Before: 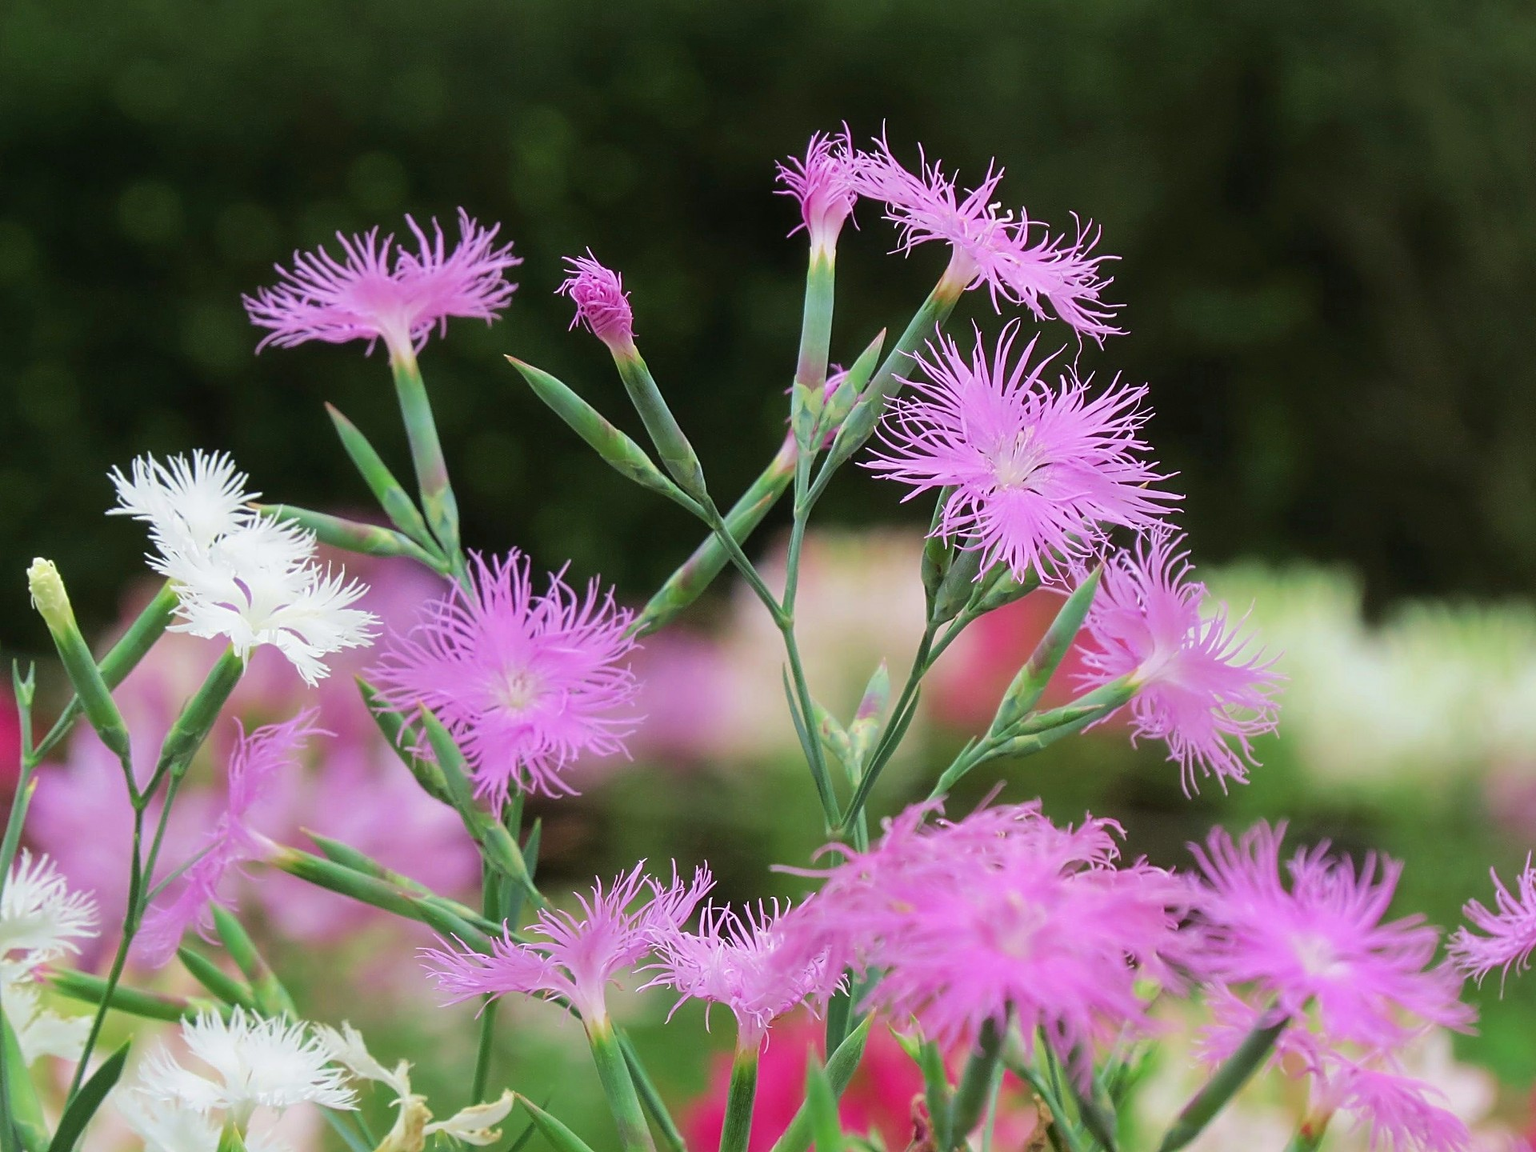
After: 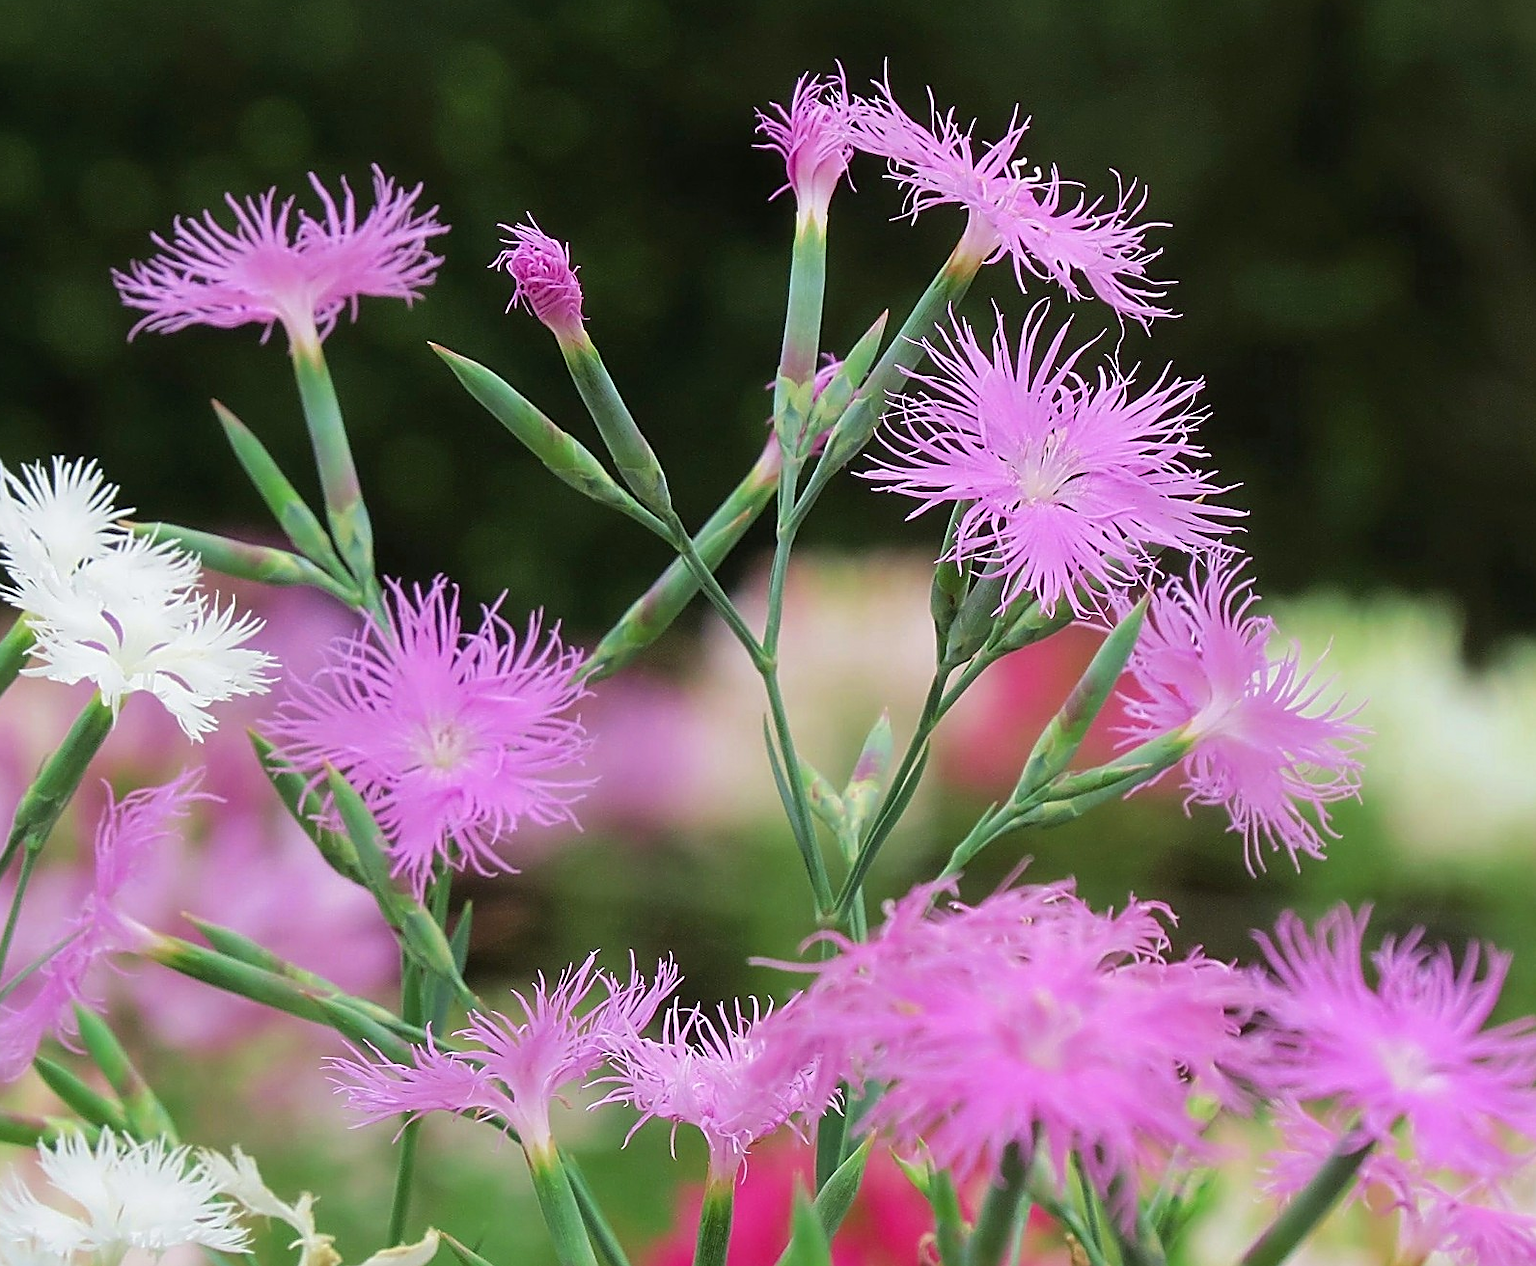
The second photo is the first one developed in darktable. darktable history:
tone equalizer: on, module defaults
sharpen: on, module defaults
crop: left 9.778%, top 6.206%, right 7.264%, bottom 2.586%
